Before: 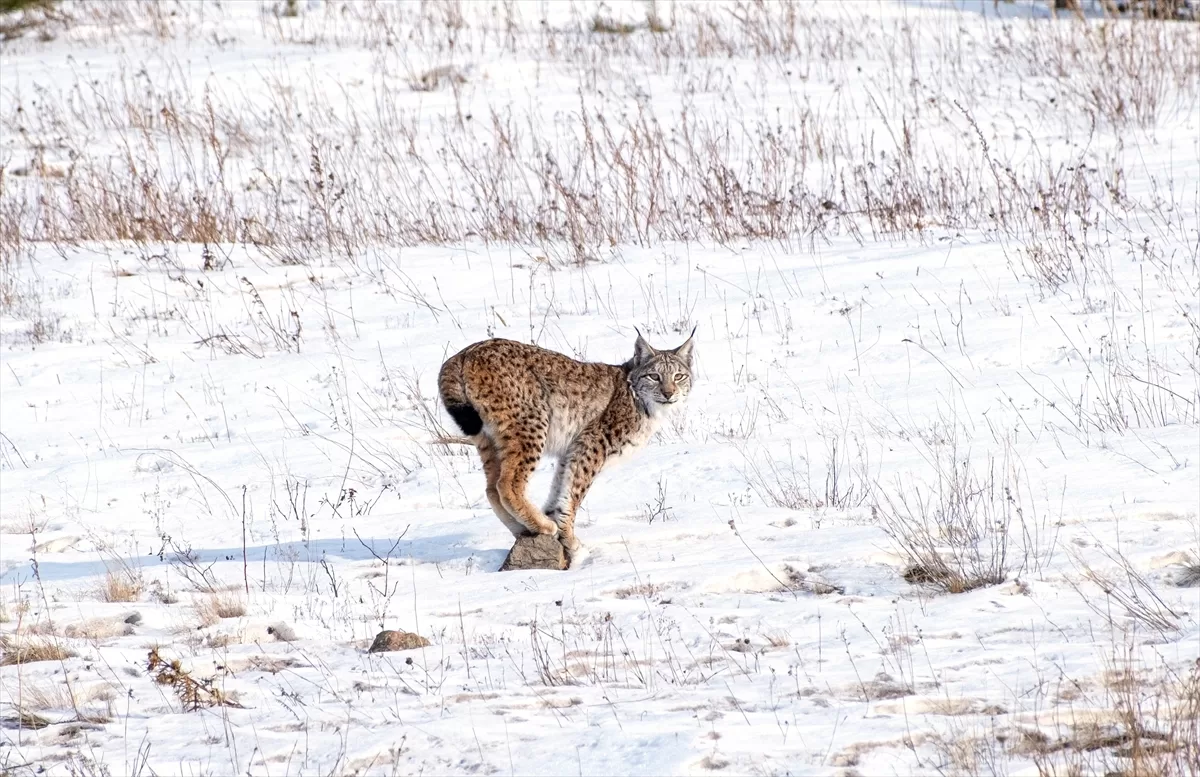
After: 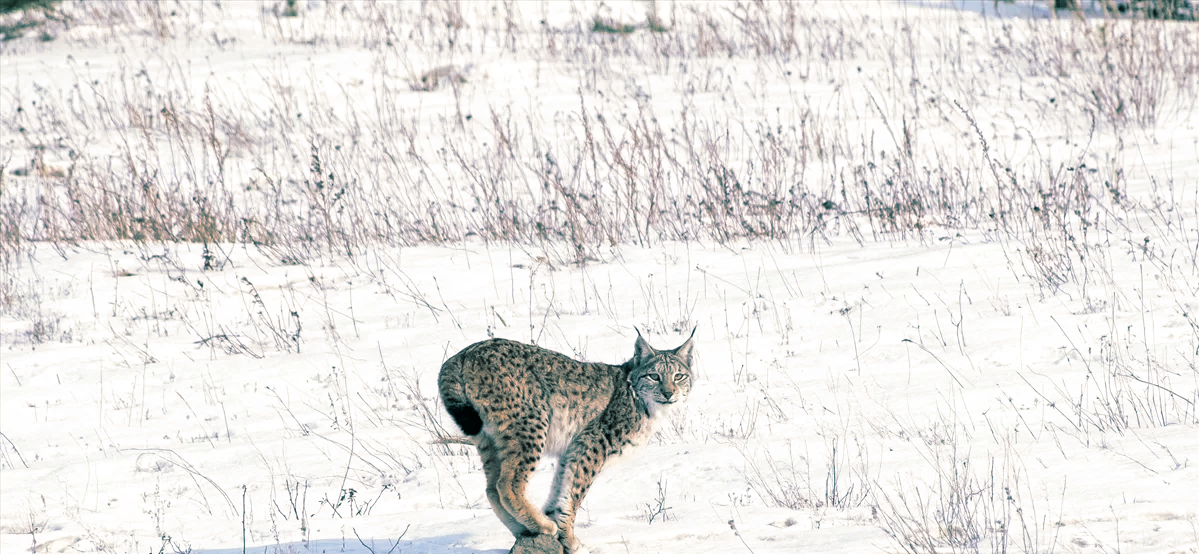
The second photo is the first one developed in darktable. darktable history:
crop: bottom 28.576%
split-toning: shadows › hue 186.43°, highlights › hue 49.29°, compress 30.29%
